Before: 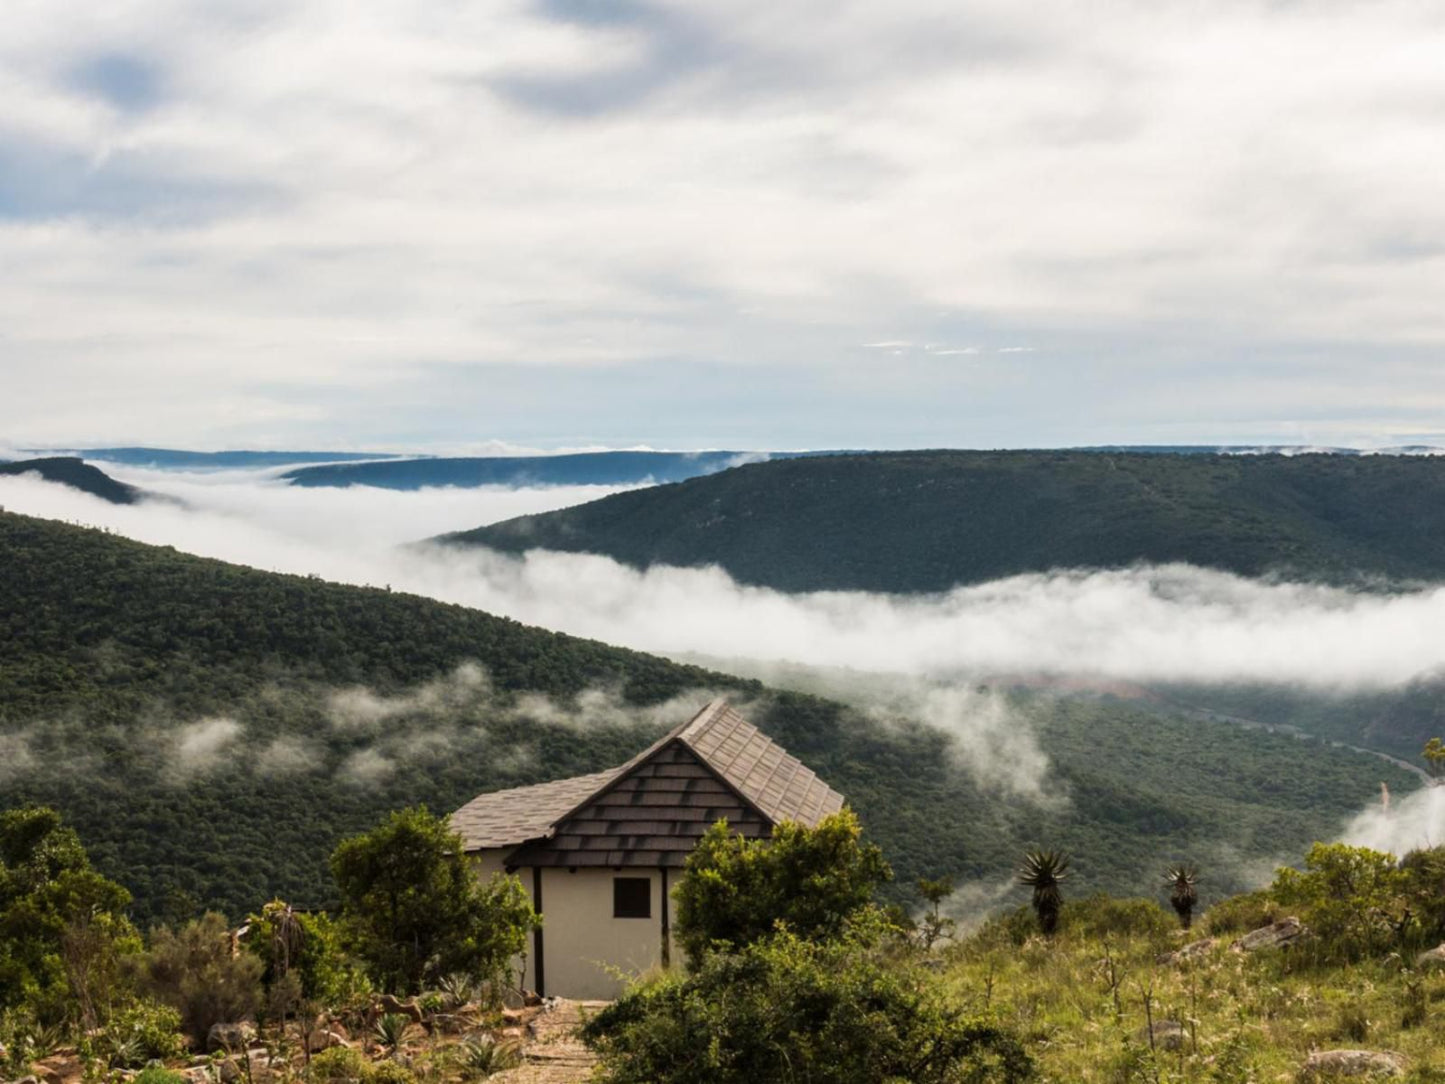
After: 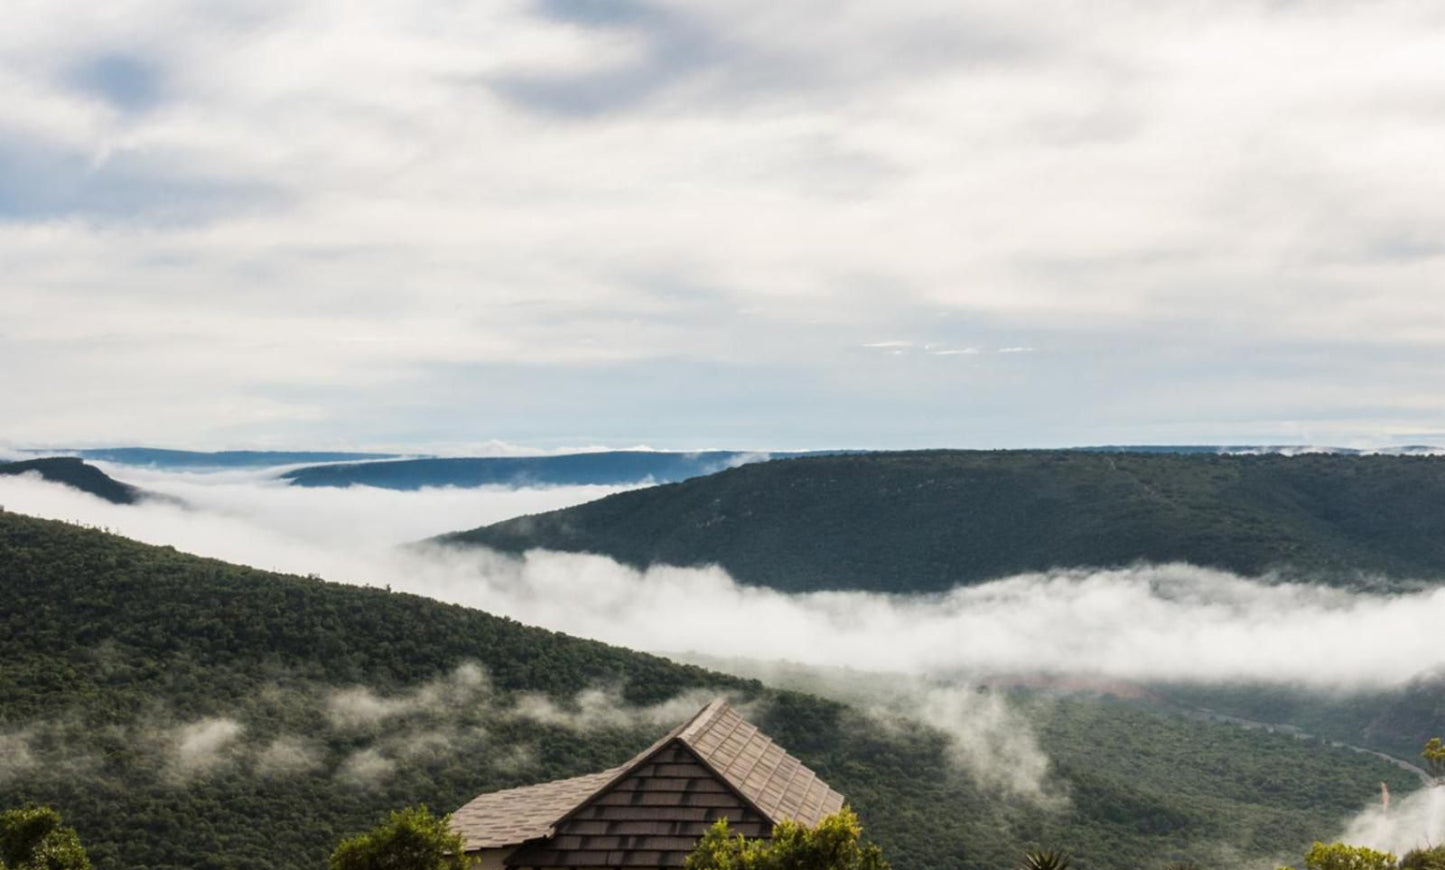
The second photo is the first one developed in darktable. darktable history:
crop: bottom 19.687%
